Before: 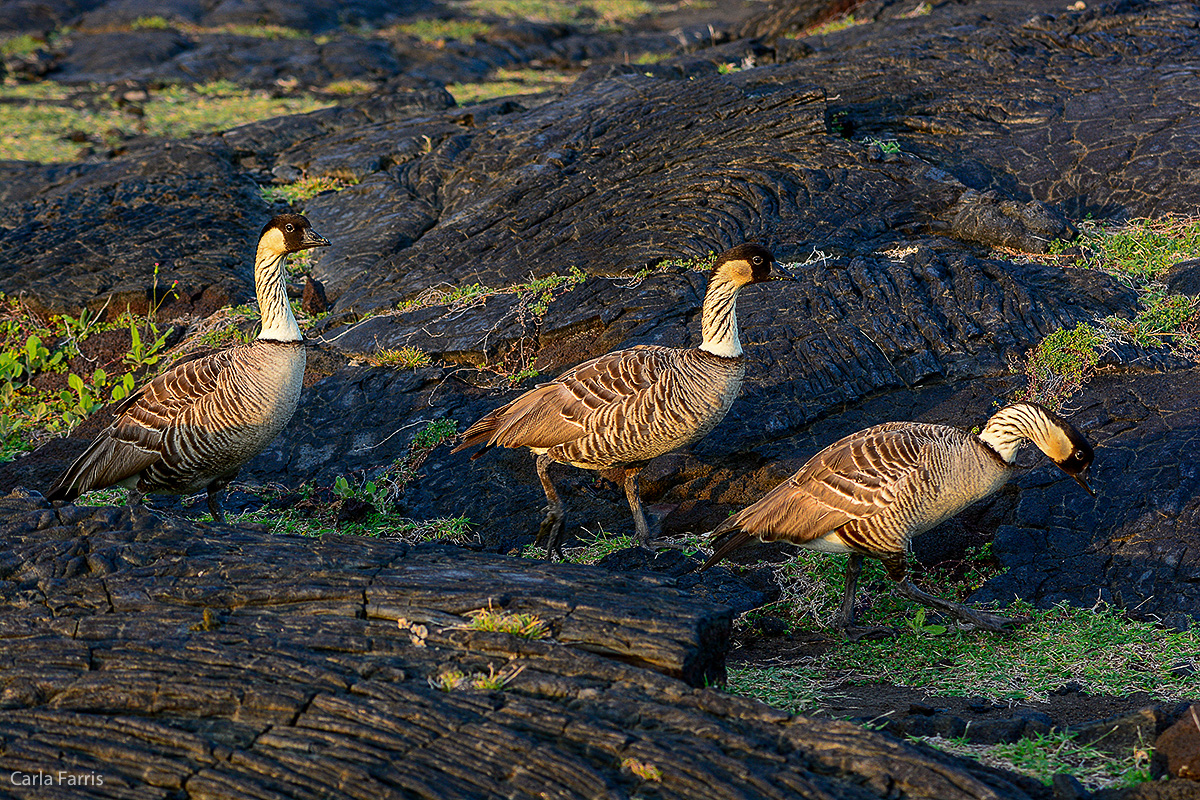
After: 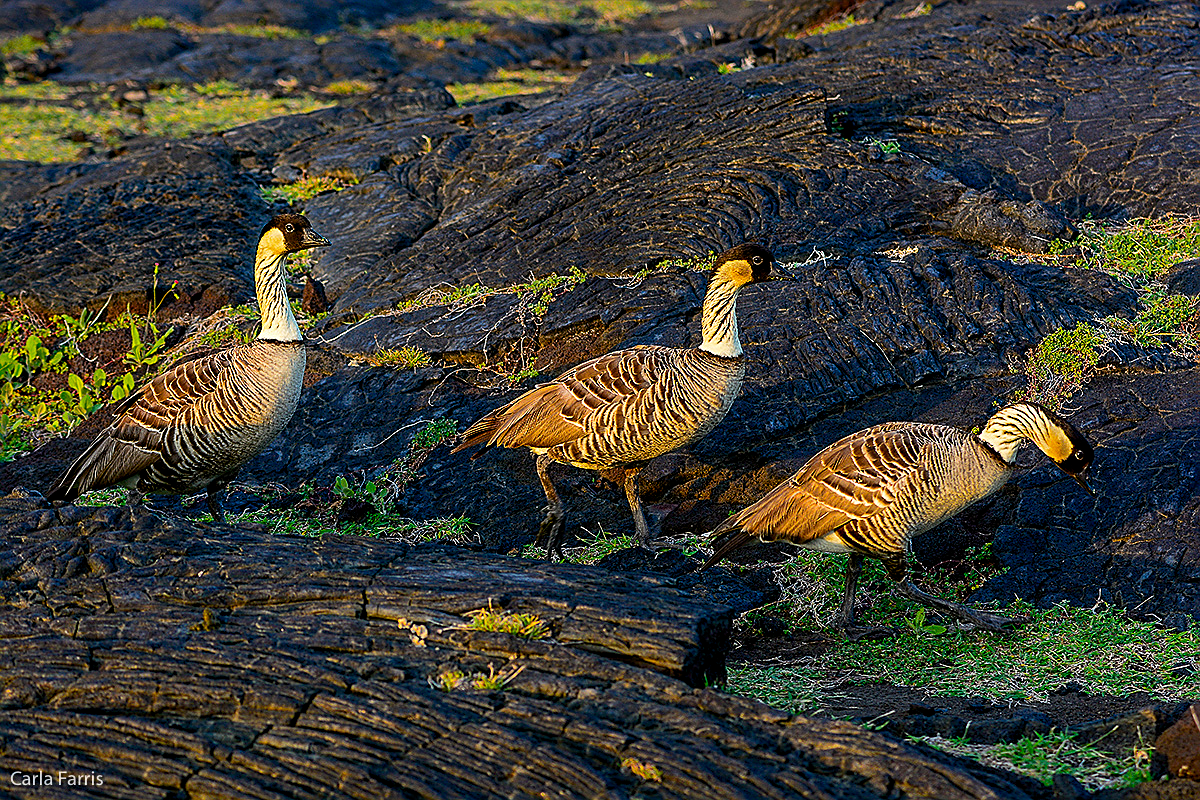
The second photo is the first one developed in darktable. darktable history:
sharpen: on, module defaults
color balance rgb: global offset › luminance -0.262%, perceptual saturation grading › global saturation 29.684%
